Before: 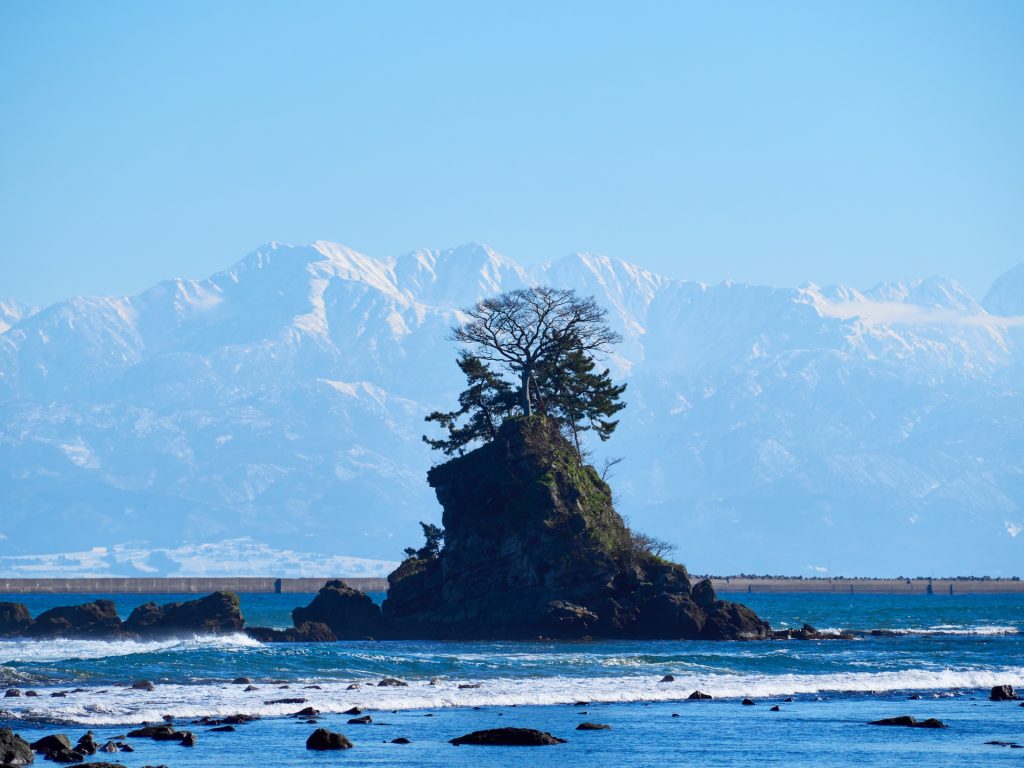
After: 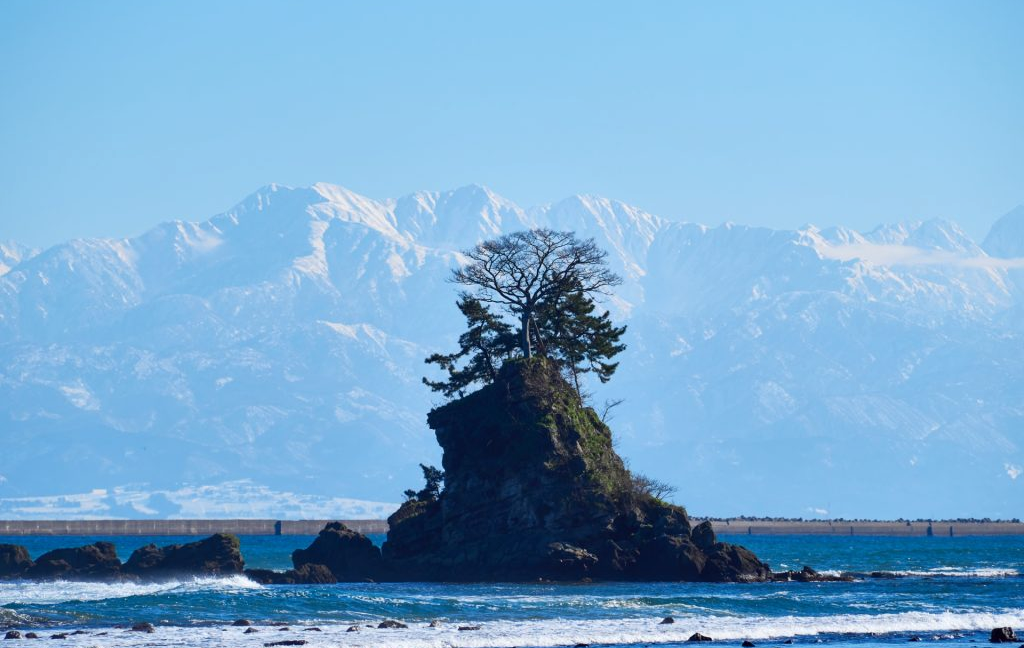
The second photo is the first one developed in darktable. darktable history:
crop: top 7.598%, bottom 7.967%
shadows and highlights: shadows 74.26, highlights -25.57, soften with gaussian
